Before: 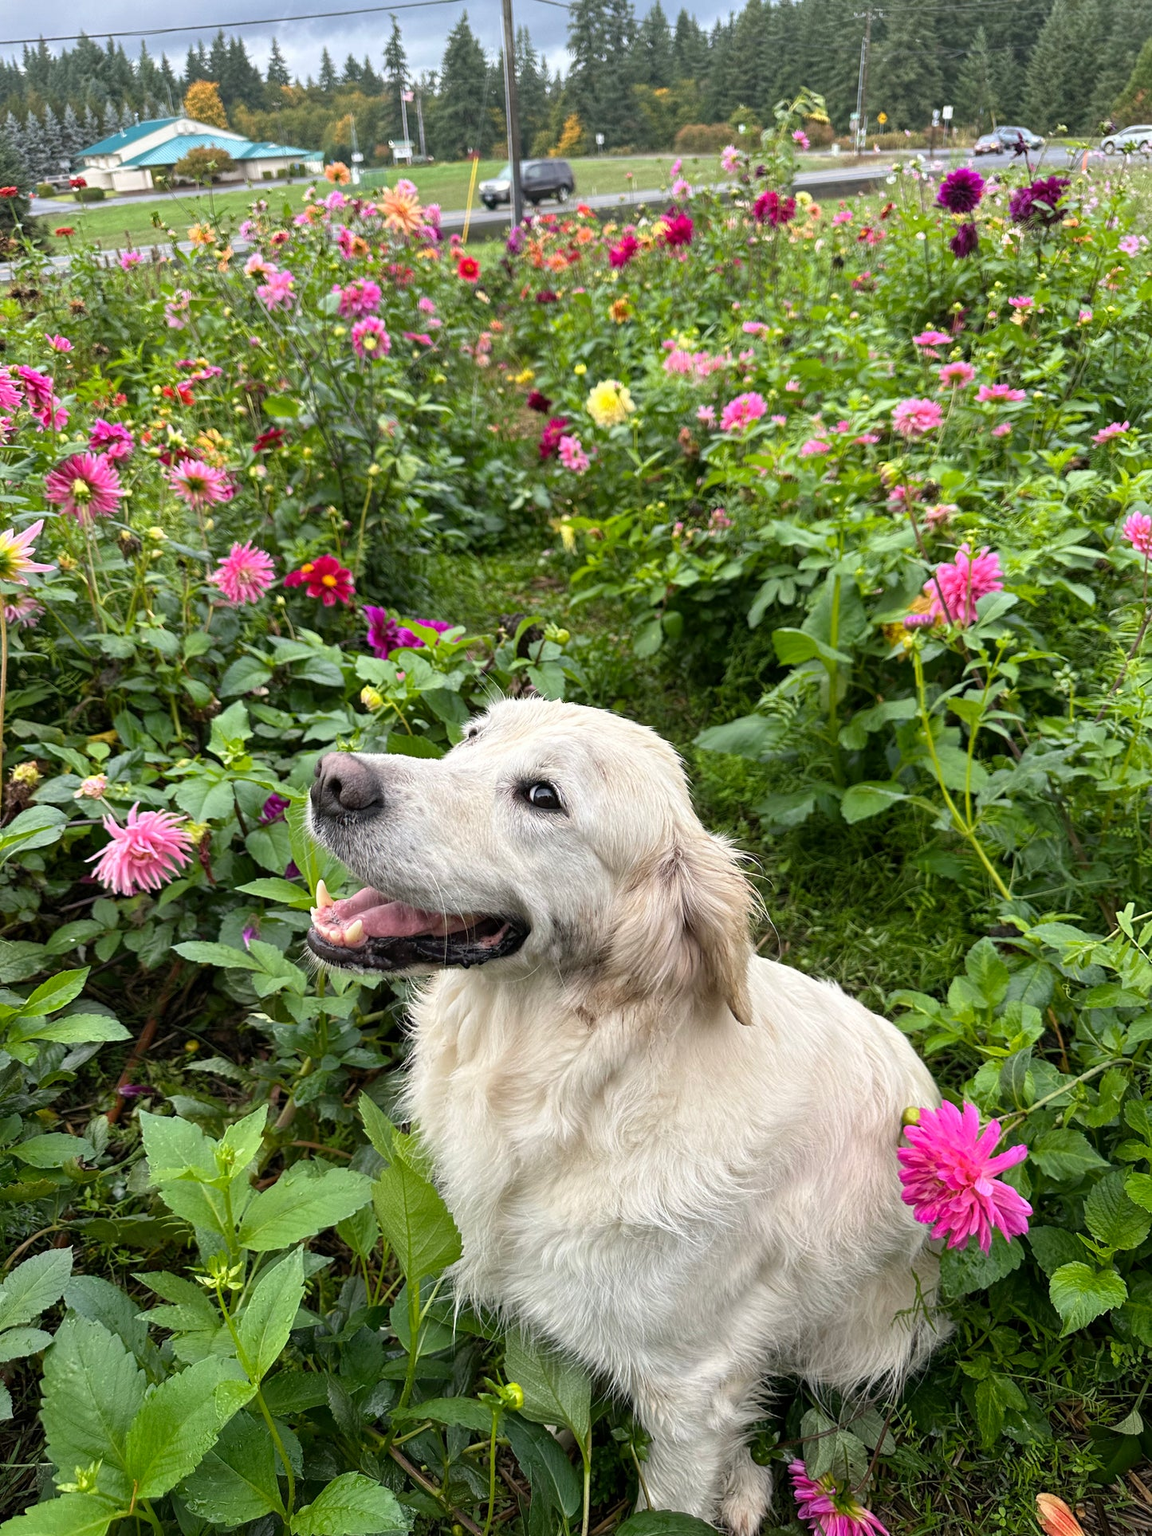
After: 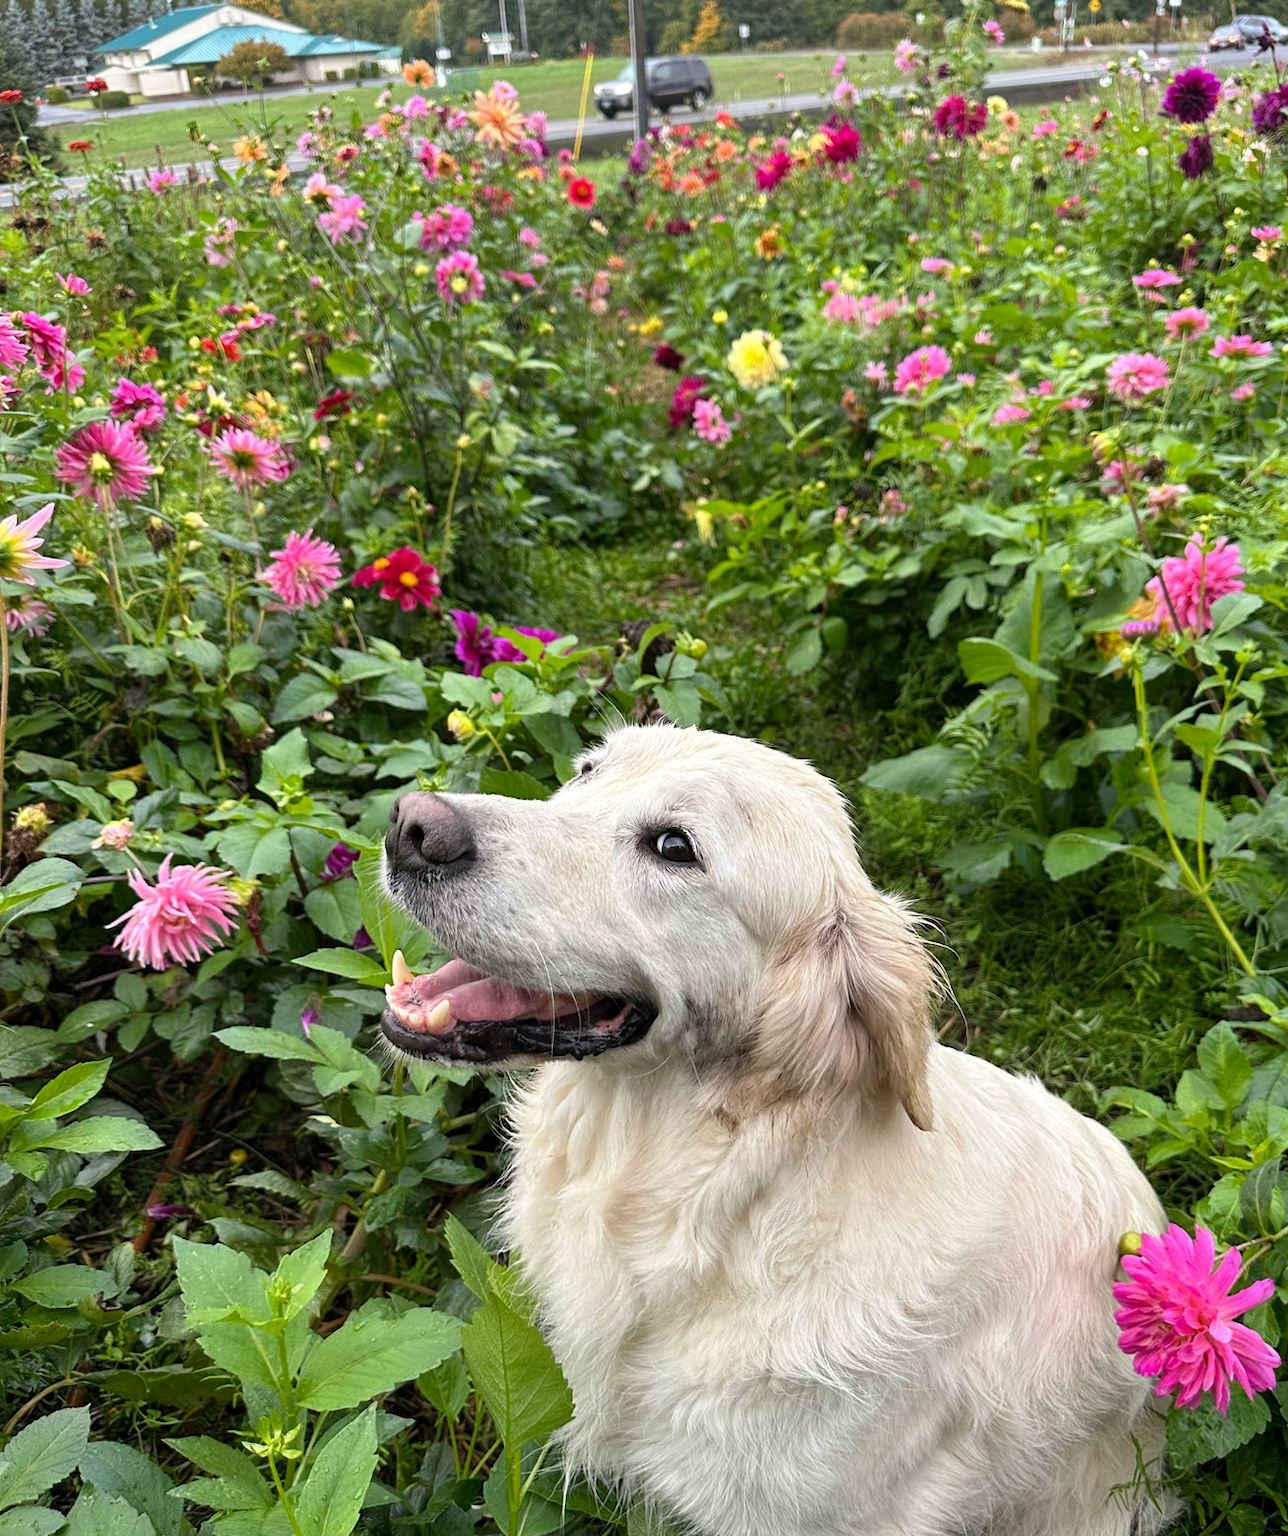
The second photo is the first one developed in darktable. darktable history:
crop: top 7.469%, right 9.781%, bottom 11.903%
